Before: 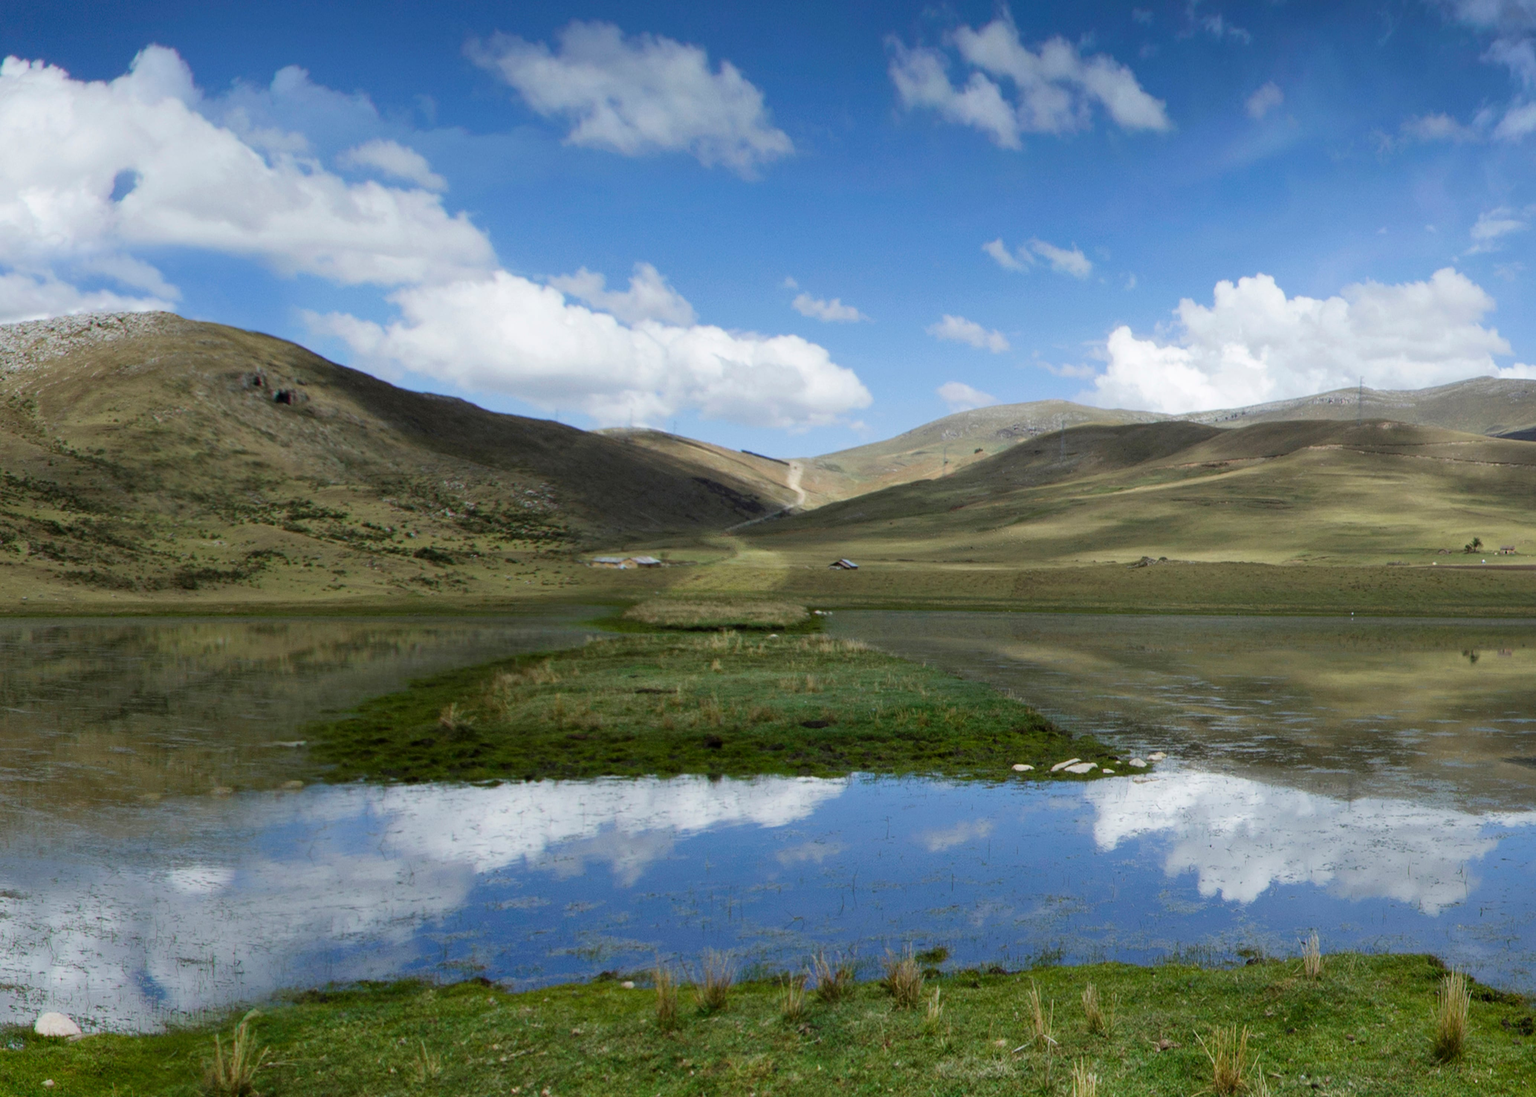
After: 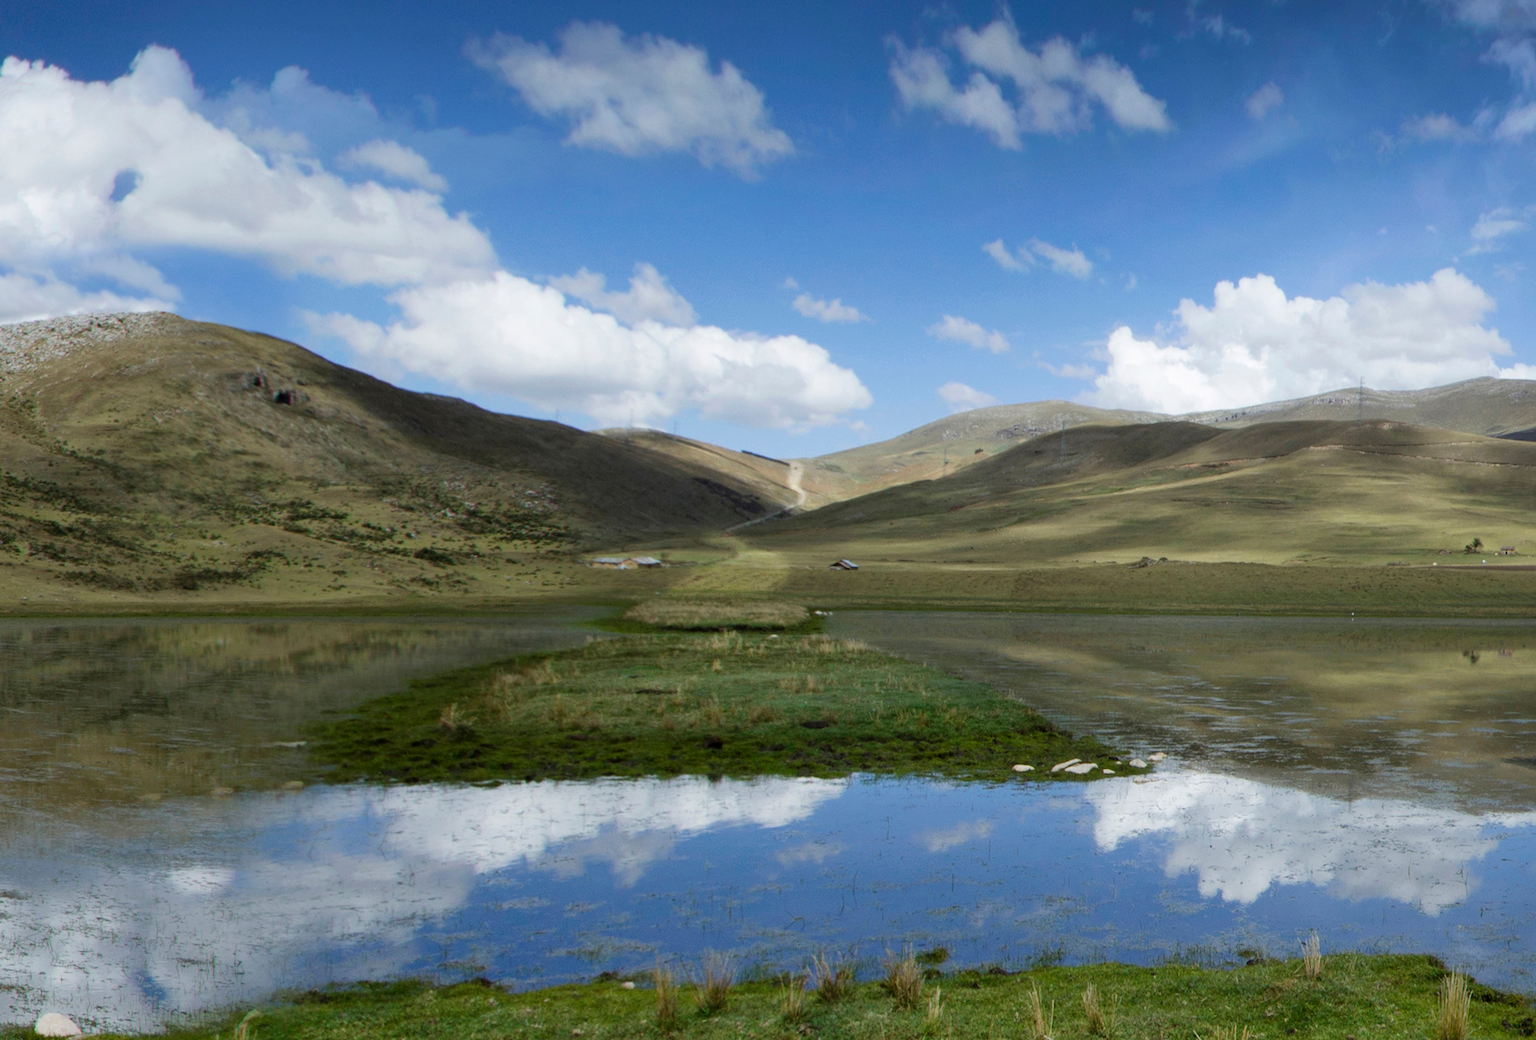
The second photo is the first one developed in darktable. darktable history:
crop and rotate: top 0.003%, bottom 5.162%
